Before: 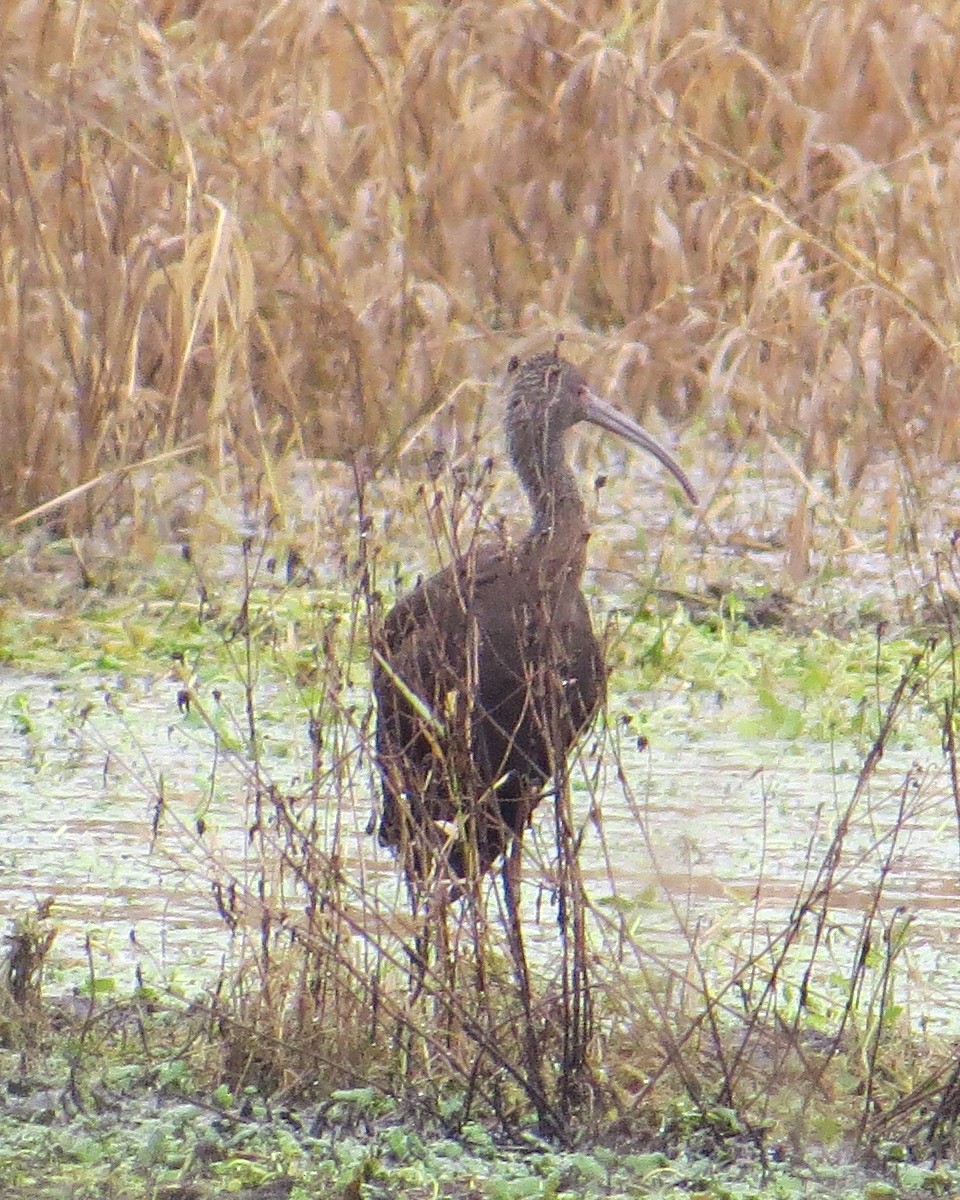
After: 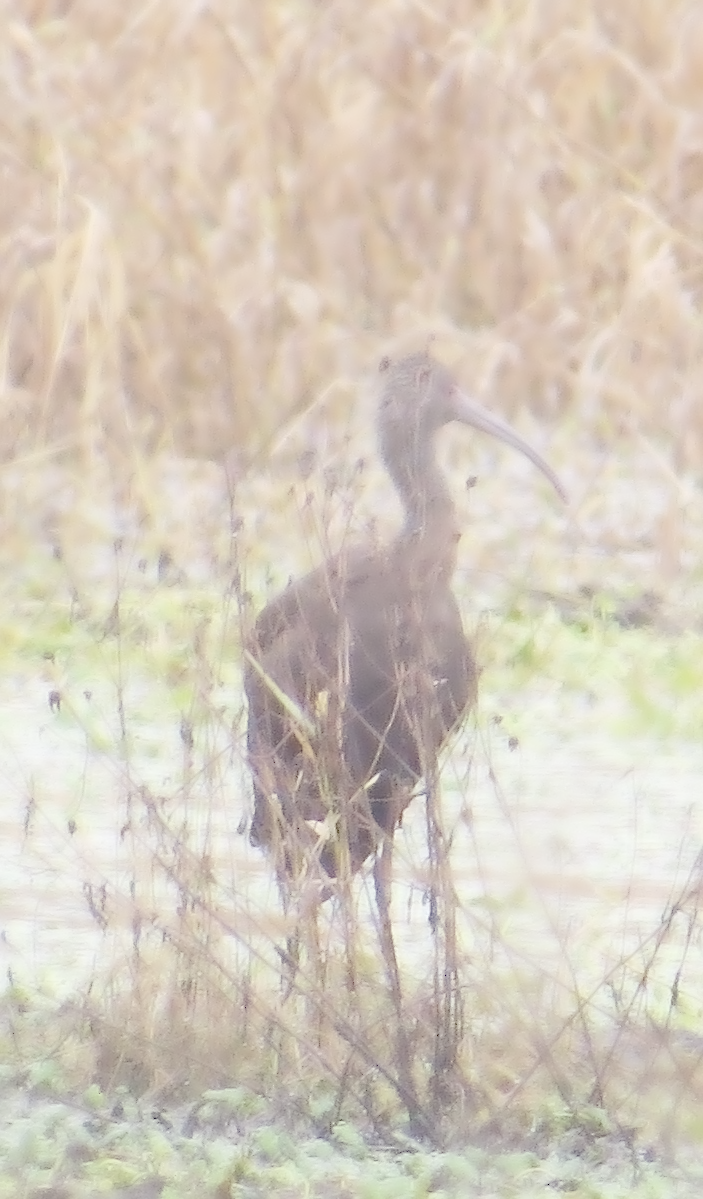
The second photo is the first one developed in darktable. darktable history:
sharpen: on, module defaults
astrophoto denoise: patch size 0, strength 76%, luma 80%
crop: left 13.443%, right 13.31%
